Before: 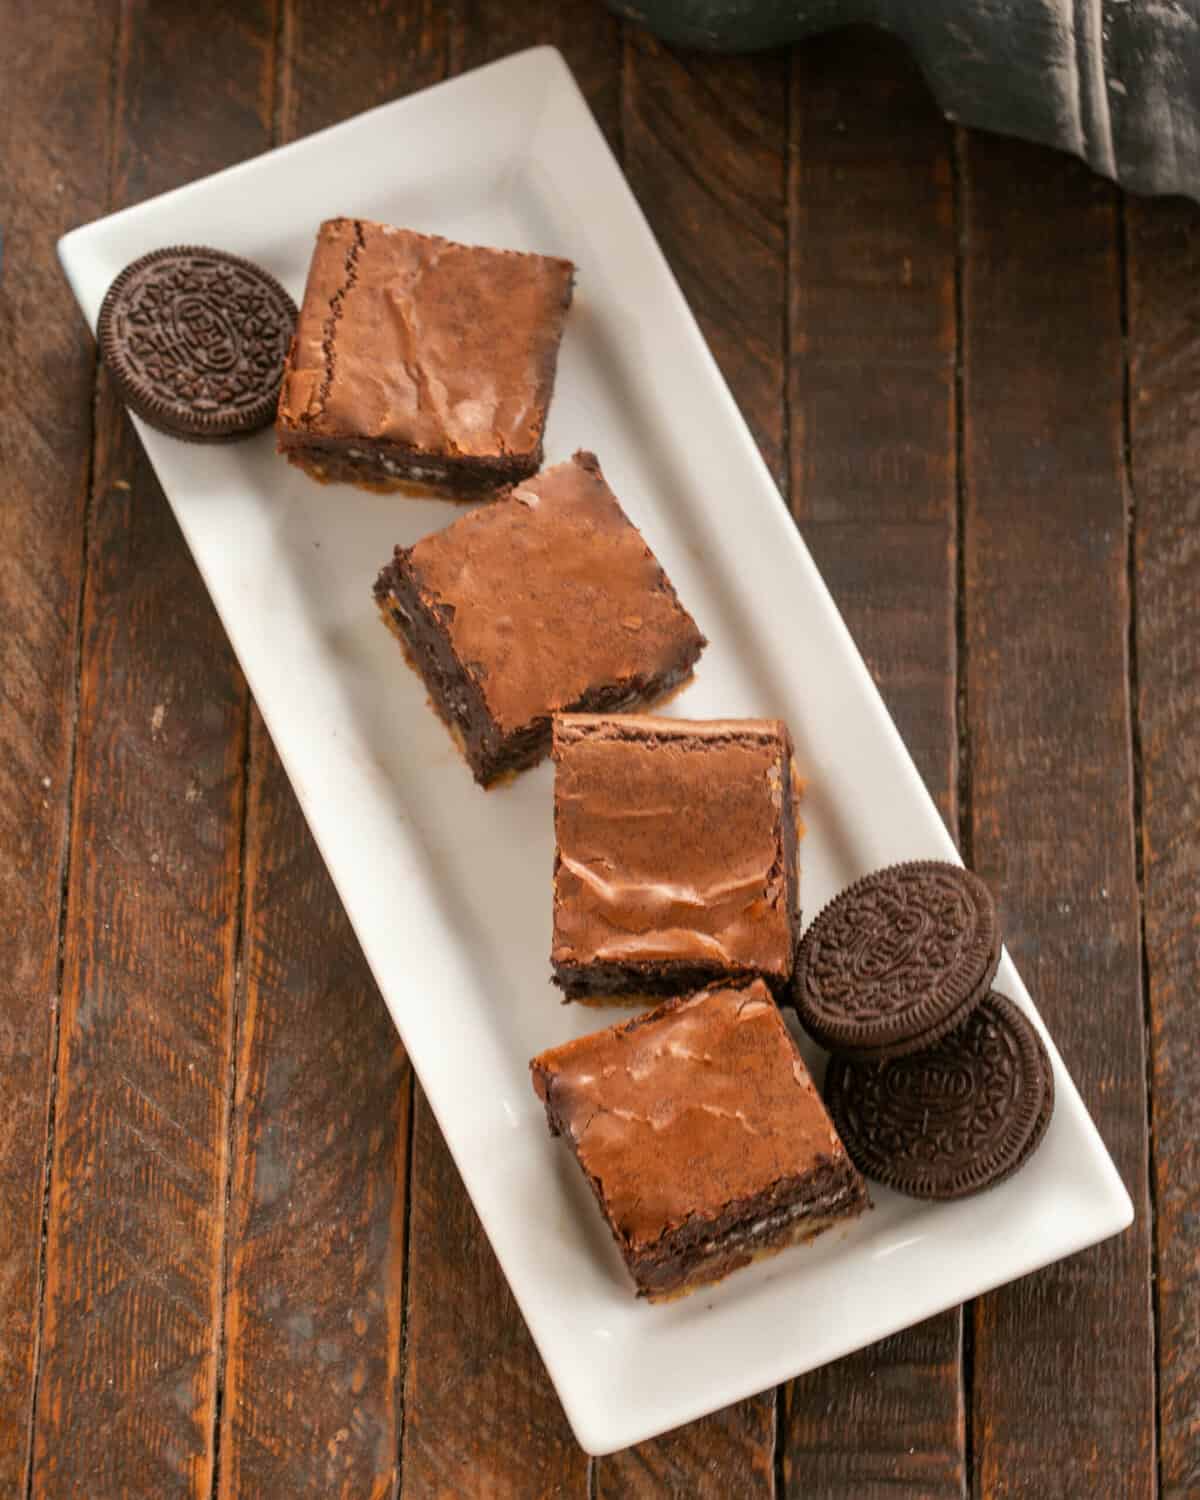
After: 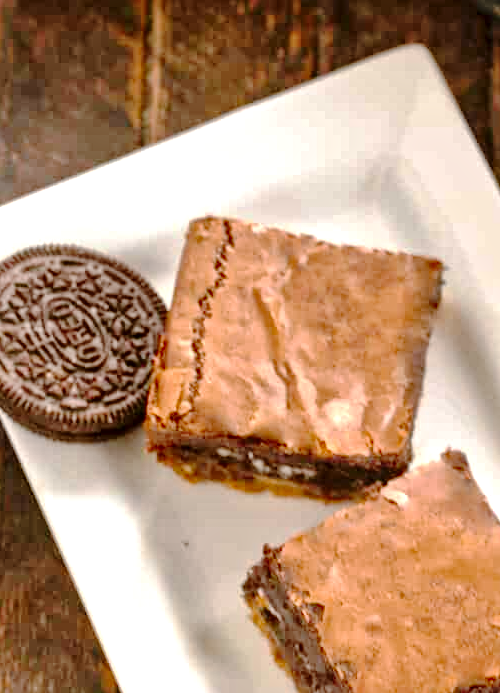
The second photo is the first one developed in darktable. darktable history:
tone curve: curves: ch0 [(0, 0) (0.003, 0.021) (0.011, 0.021) (0.025, 0.021) (0.044, 0.033) (0.069, 0.053) (0.1, 0.08) (0.136, 0.114) (0.177, 0.171) (0.224, 0.246) (0.277, 0.332) (0.335, 0.424) (0.399, 0.496) (0.468, 0.561) (0.543, 0.627) (0.623, 0.685) (0.709, 0.741) (0.801, 0.813) (0.898, 0.902) (1, 1)], preserve colors none
crop and rotate: left 10.958%, top 0.071%, right 47.33%, bottom 53.699%
haze removal: compatibility mode true, adaptive false
local contrast: mode bilateral grid, contrast 19, coarseness 18, detail 163%, midtone range 0.2
exposure: black level correction 0, exposure 0.699 EV, compensate exposure bias true, compensate highlight preservation false
